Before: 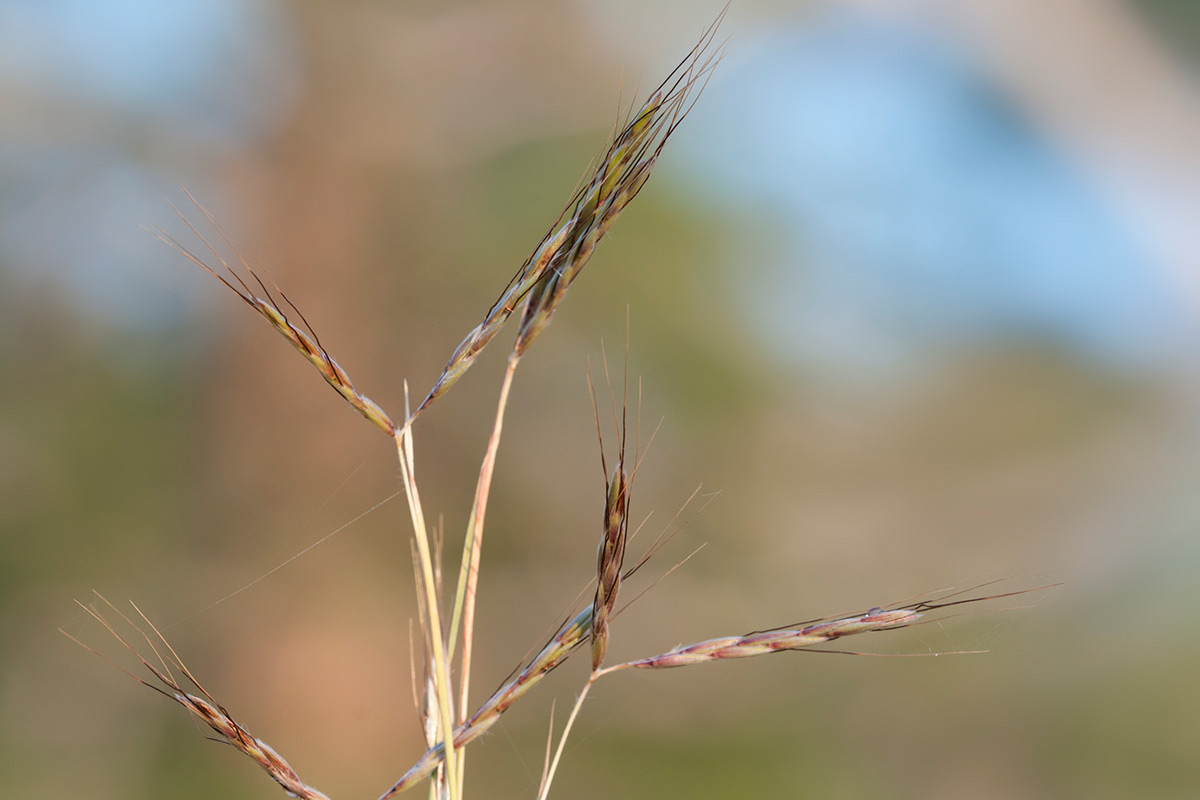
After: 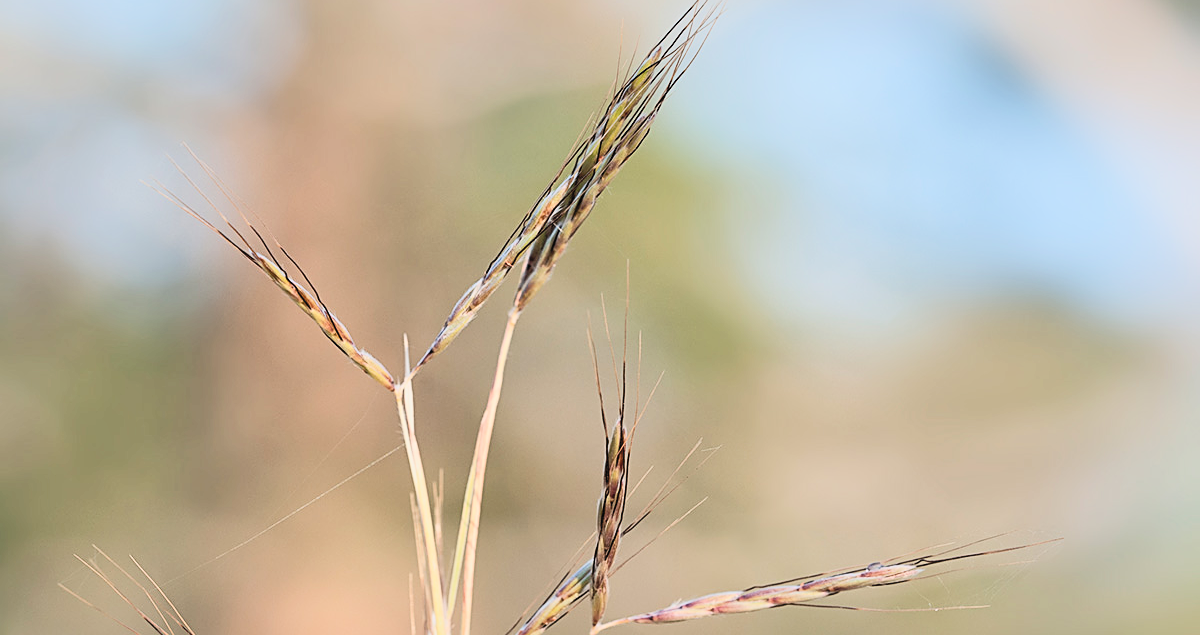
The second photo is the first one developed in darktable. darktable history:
sharpen: on, module defaults
local contrast: mode bilateral grid, contrast 100, coarseness 100, detail 108%, midtone range 0.2
shadows and highlights: shadows -20, white point adjustment -2, highlights -35
filmic rgb: black relative exposure -7.65 EV, white relative exposure 4.56 EV, hardness 3.61
contrast brightness saturation: contrast 0.39, brightness 0.53
crop and rotate: top 5.667%, bottom 14.937%
